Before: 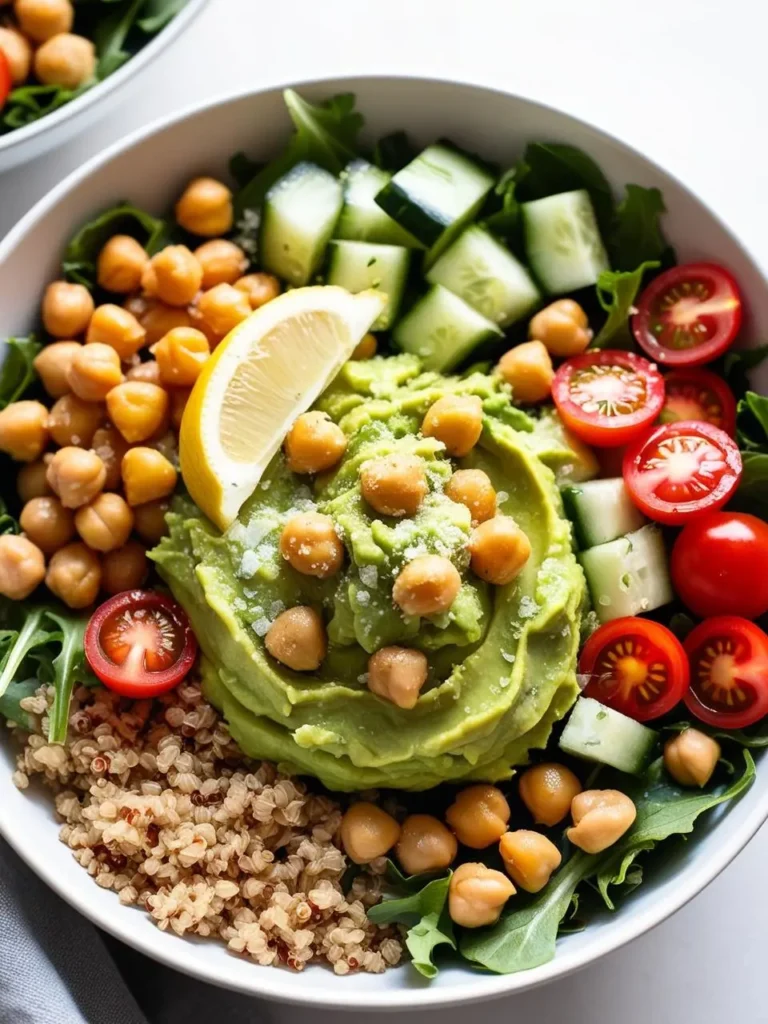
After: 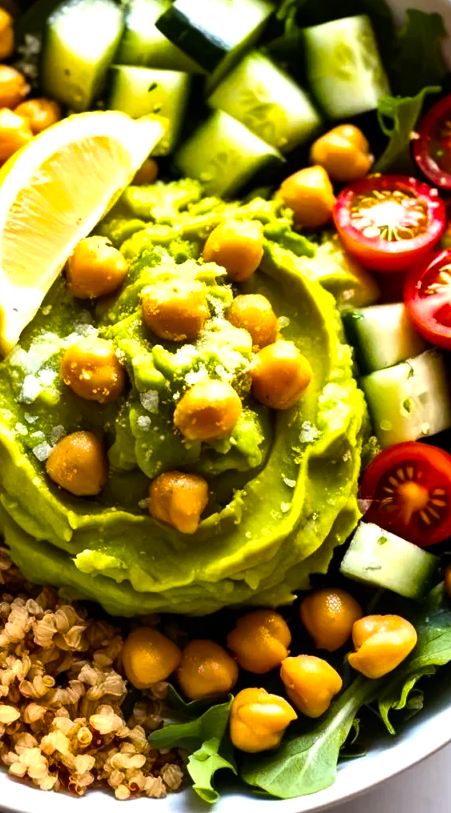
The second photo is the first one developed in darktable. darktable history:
crop and rotate: left 28.562%, top 17.17%, right 12.679%, bottom 3.432%
local contrast: mode bilateral grid, contrast 15, coarseness 36, detail 106%, midtone range 0.2
color balance rgb: shadows lift › hue 85.4°, power › luminance -3.89%, power › chroma 0.559%, power › hue 43.54°, perceptual saturation grading › global saturation 73.683%, perceptual saturation grading › shadows -30.415%, perceptual brilliance grading › global brilliance 15.739%, perceptual brilliance grading › shadows -35.611%
